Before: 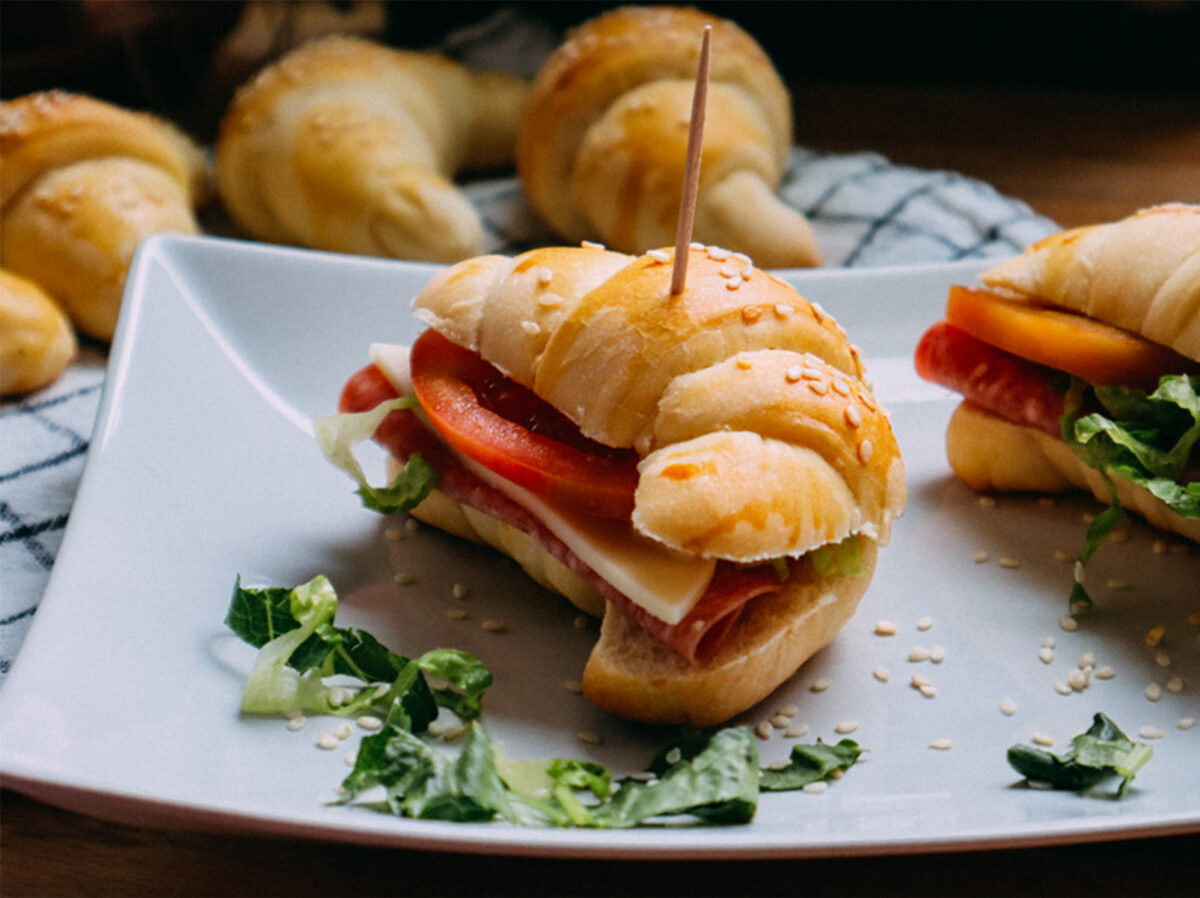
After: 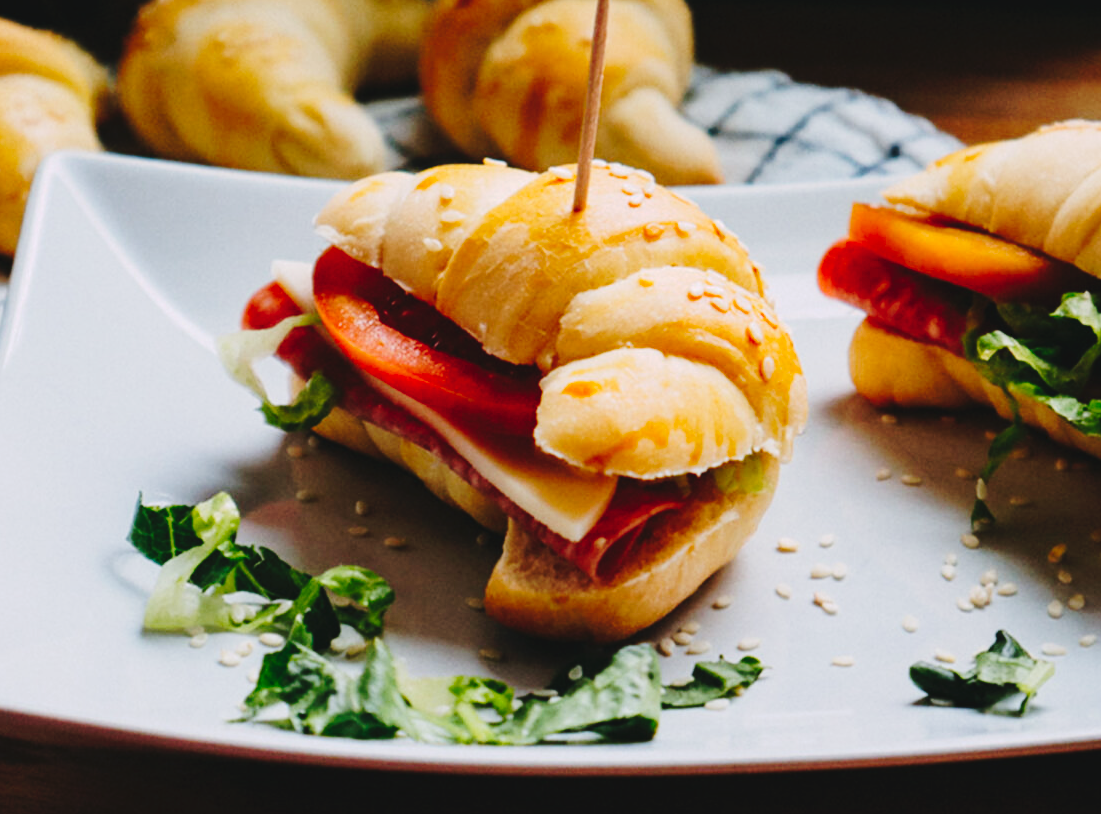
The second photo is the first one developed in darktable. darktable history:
crop and rotate: left 8.235%, top 9.264%
tone curve: curves: ch0 [(0, 0) (0.003, 0.049) (0.011, 0.052) (0.025, 0.057) (0.044, 0.069) (0.069, 0.076) (0.1, 0.09) (0.136, 0.111) (0.177, 0.15) (0.224, 0.197) (0.277, 0.267) (0.335, 0.366) (0.399, 0.477) (0.468, 0.561) (0.543, 0.651) (0.623, 0.733) (0.709, 0.804) (0.801, 0.869) (0.898, 0.924) (1, 1)], preserve colors none
